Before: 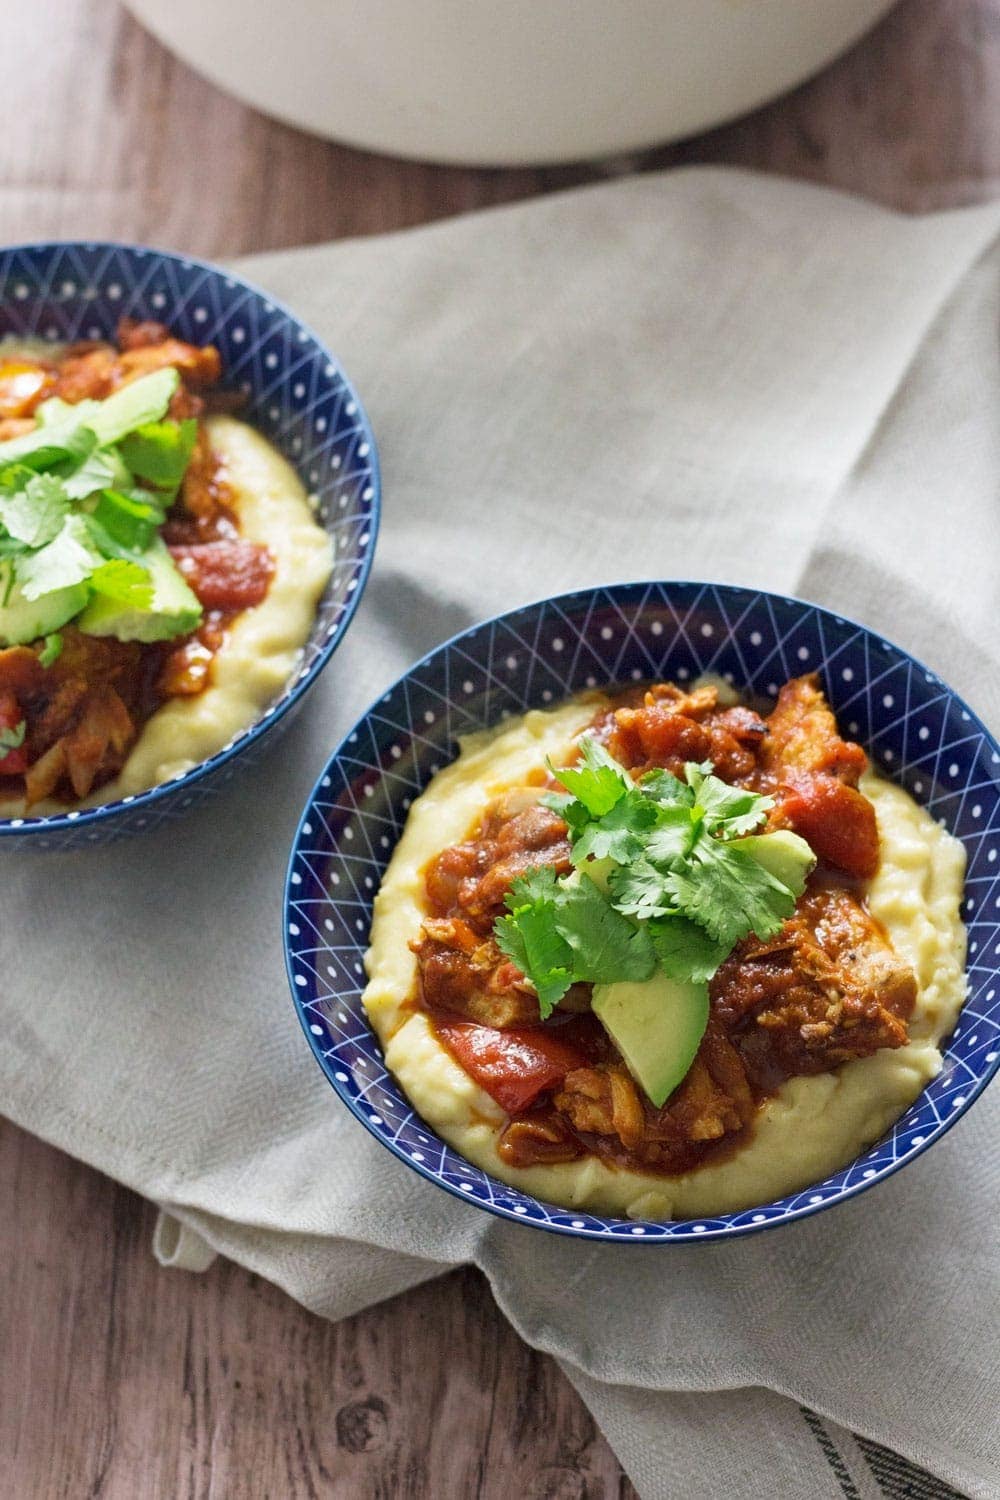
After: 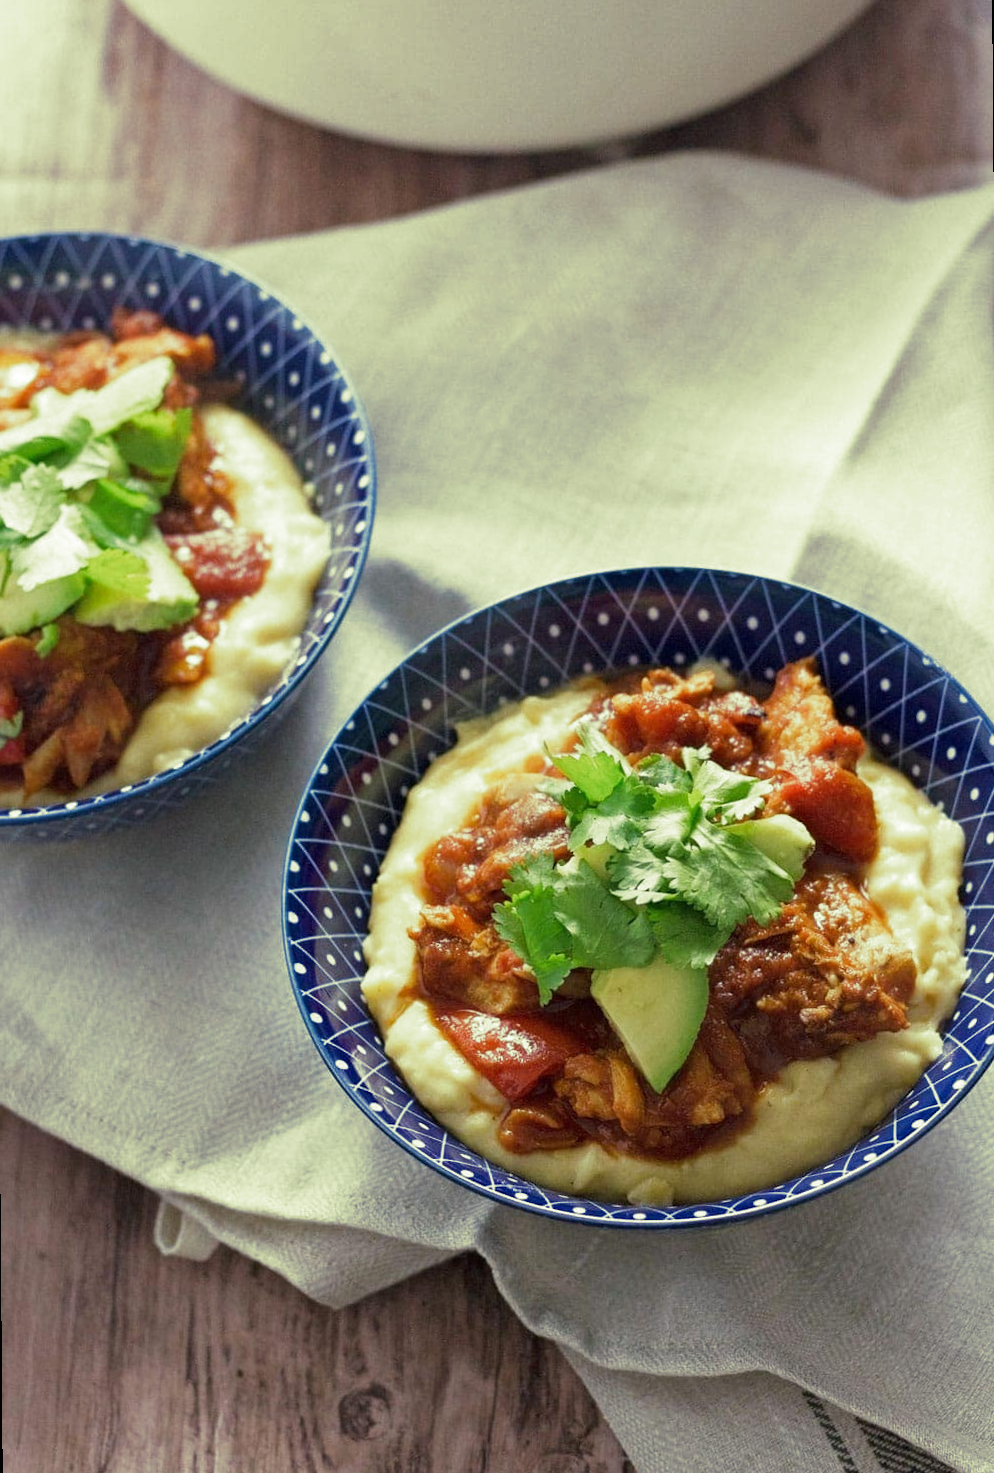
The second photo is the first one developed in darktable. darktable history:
rotate and perspective: rotation -0.45°, automatic cropping original format, crop left 0.008, crop right 0.992, crop top 0.012, crop bottom 0.988
split-toning: shadows › hue 290.82°, shadows › saturation 0.34, highlights › saturation 0.38, balance 0, compress 50%
